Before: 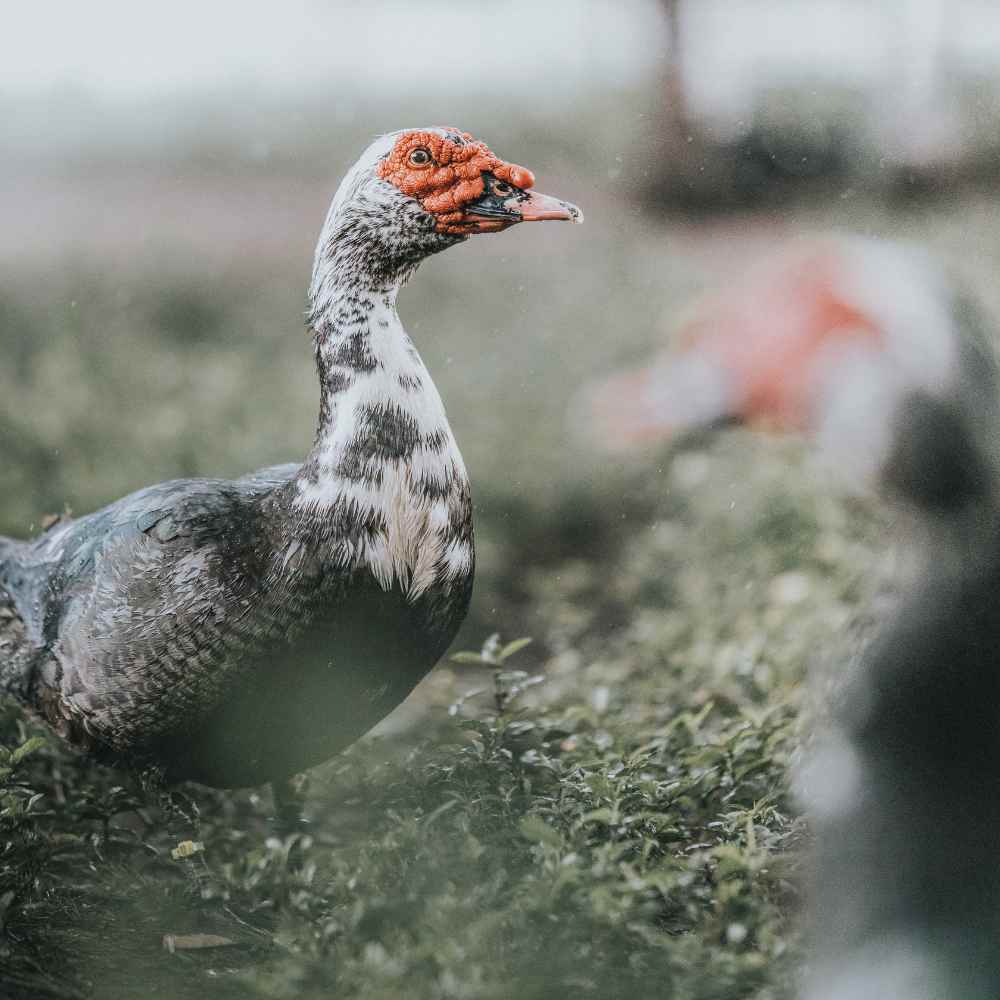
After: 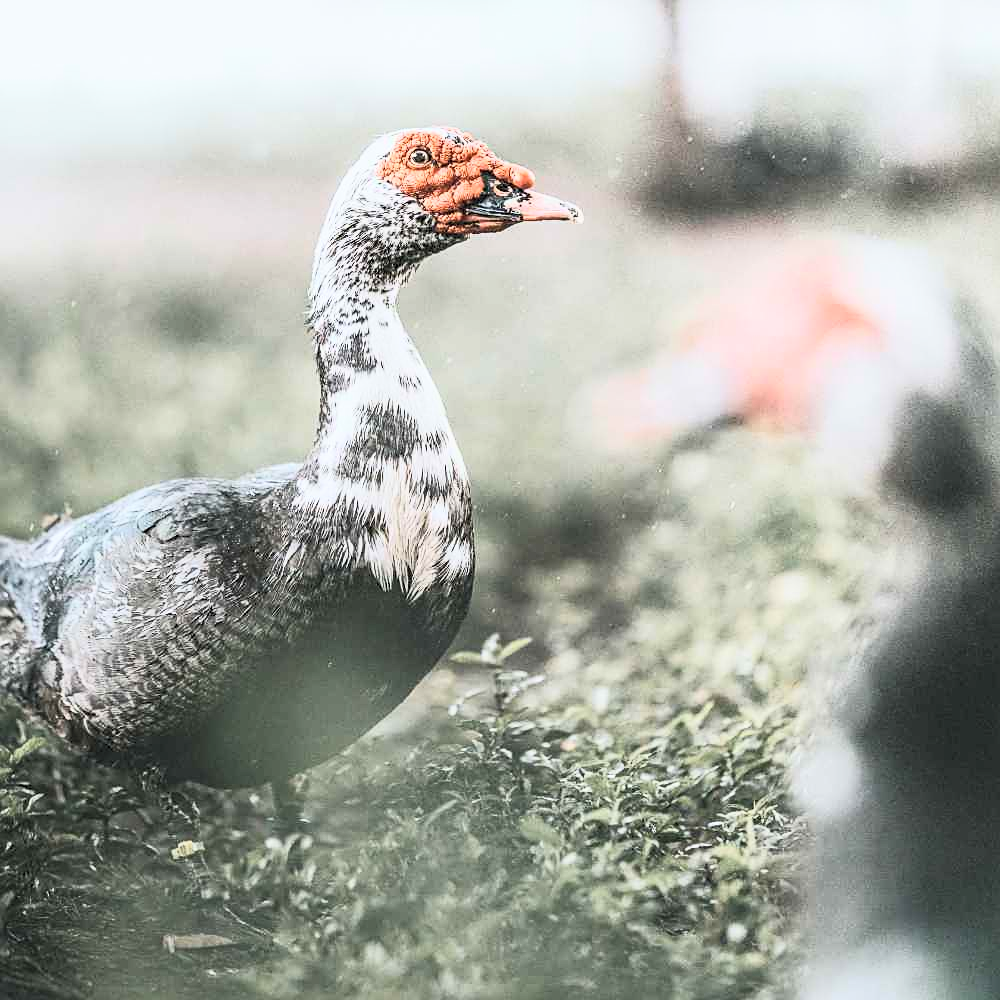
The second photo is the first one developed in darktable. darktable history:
contrast brightness saturation: contrast 0.39, brightness 0.53
sharpen: on, module defaults
